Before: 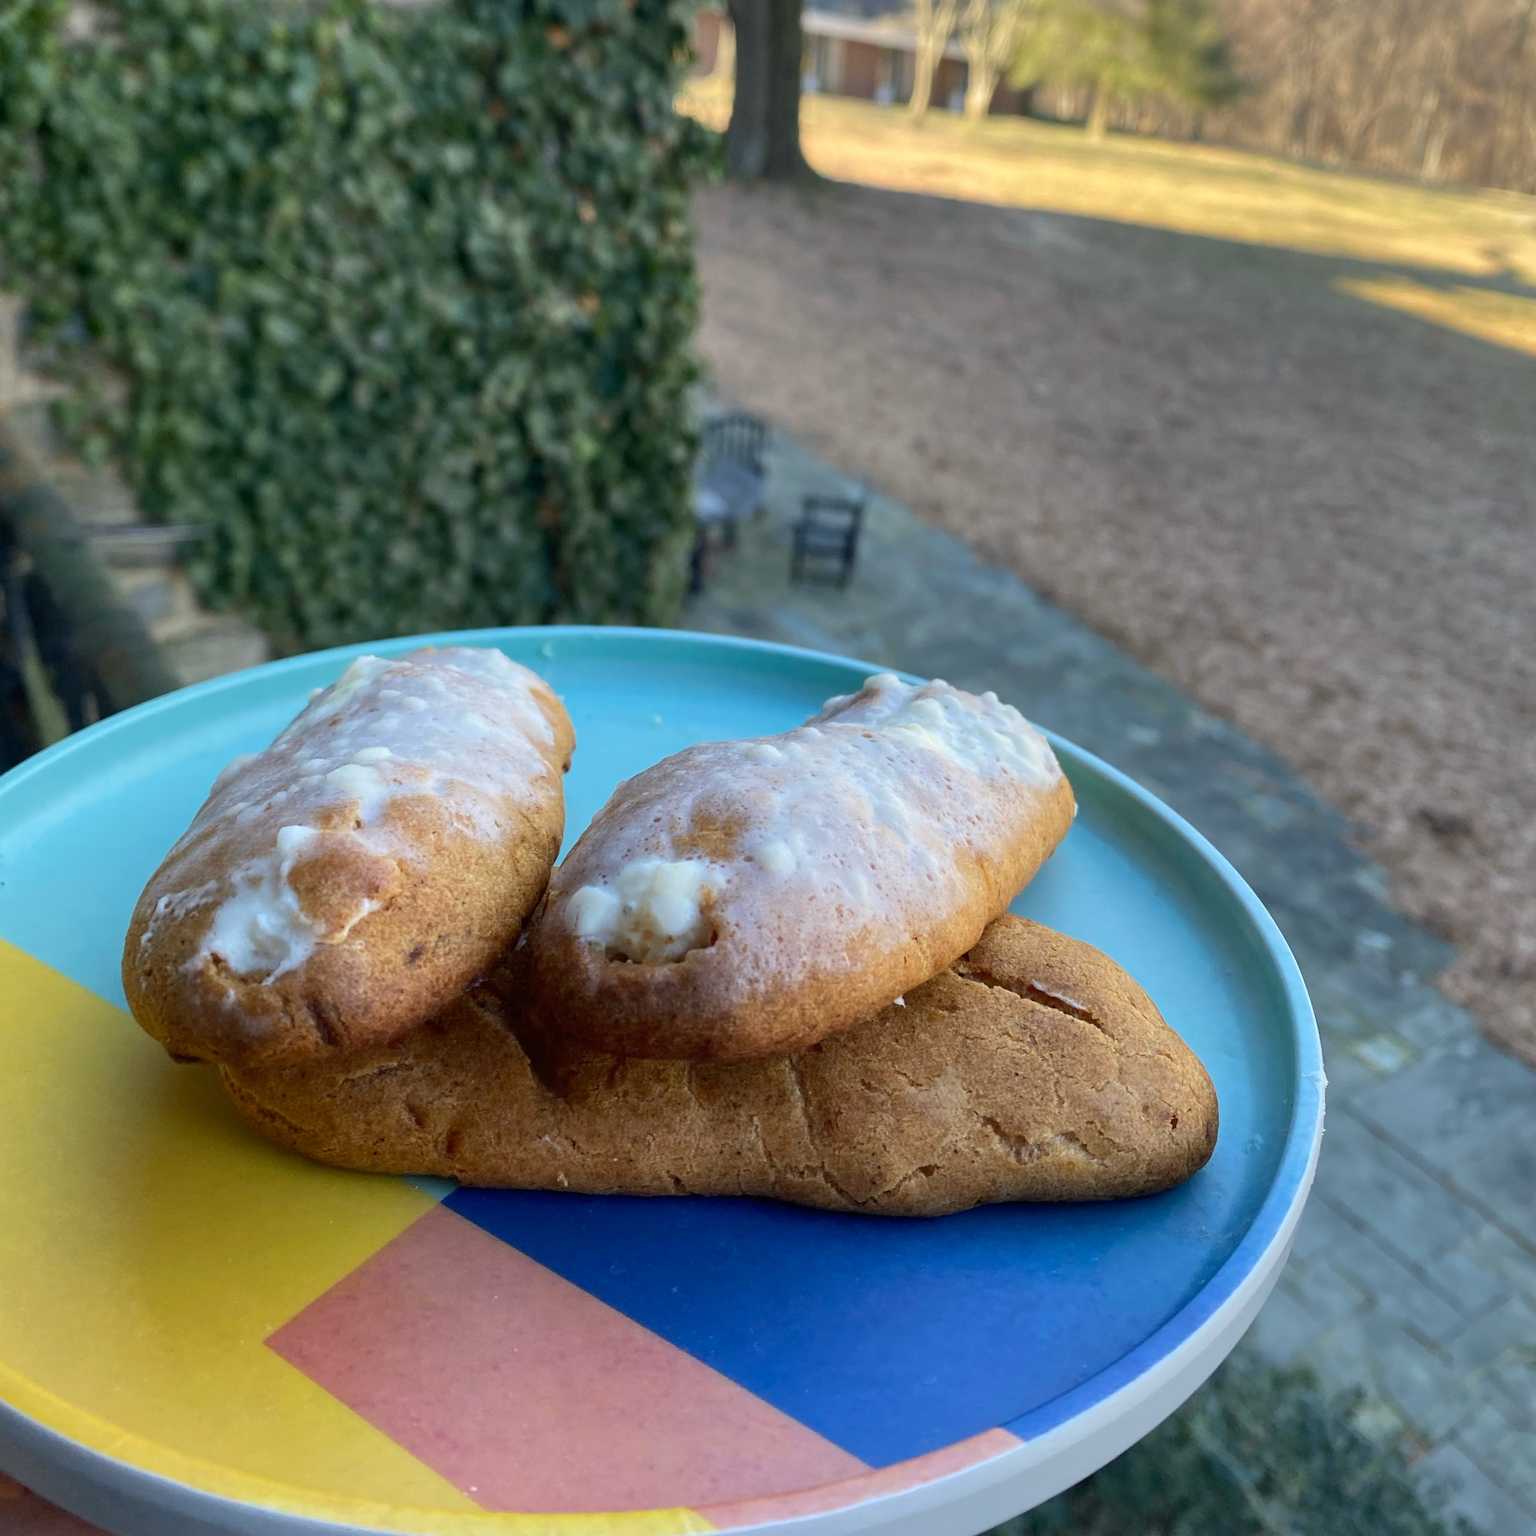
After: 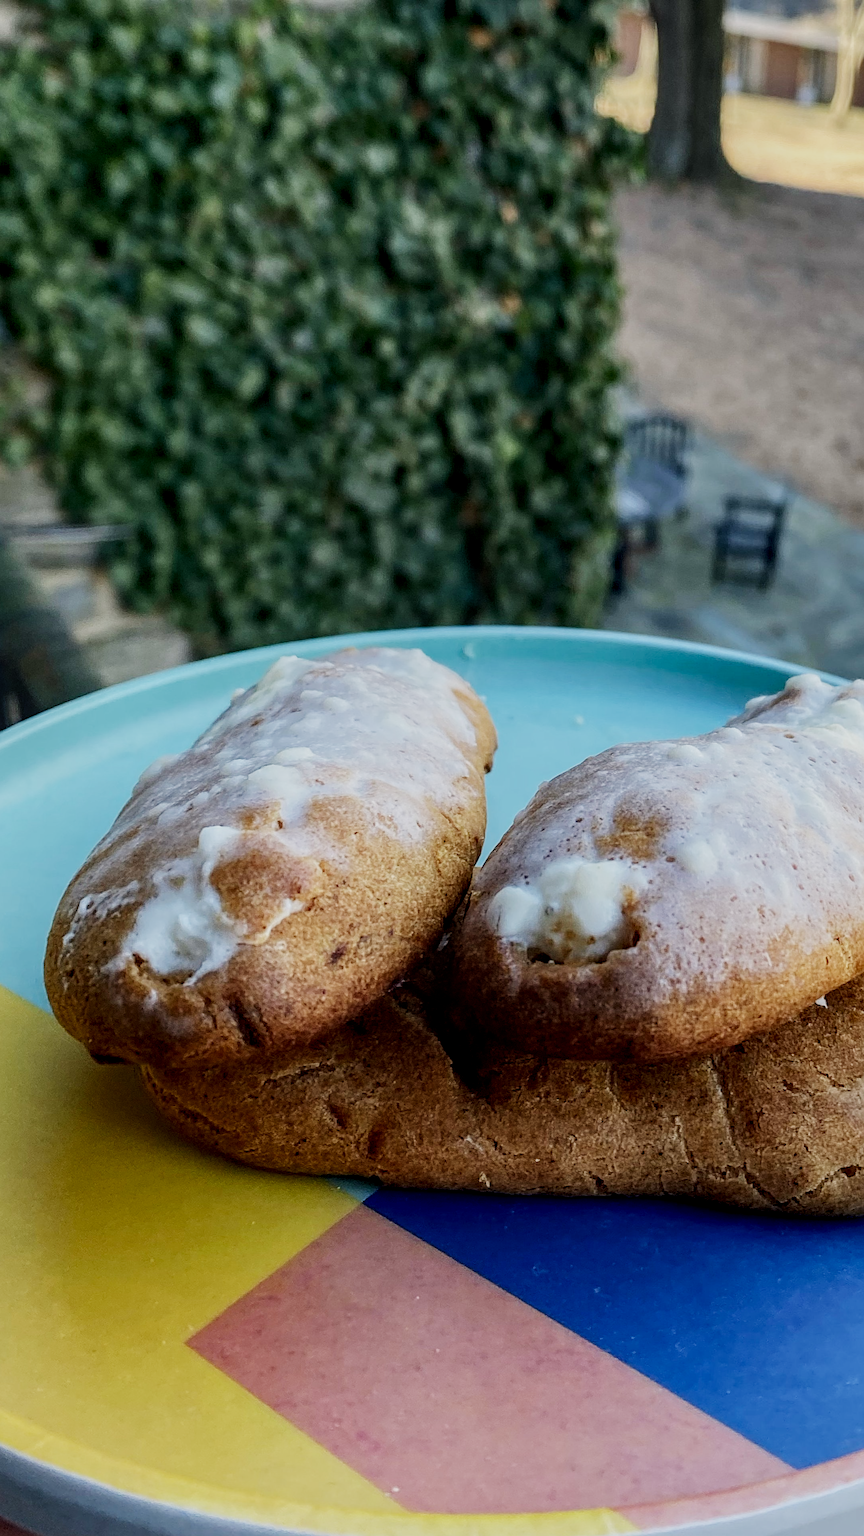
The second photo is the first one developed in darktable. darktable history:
local contrast: on, module defaults
sigmoid: skew -0.2, preserve hue 0%, red attenuation 0.1, red rotation 0.035, green attenuation 0.1, green rotation -0.017, blue attenuation 0.15, blue rotation -0.052, base primaries Rec2020
crop: left 5.114%, right 38.589%
sharpen: radius 3.119
